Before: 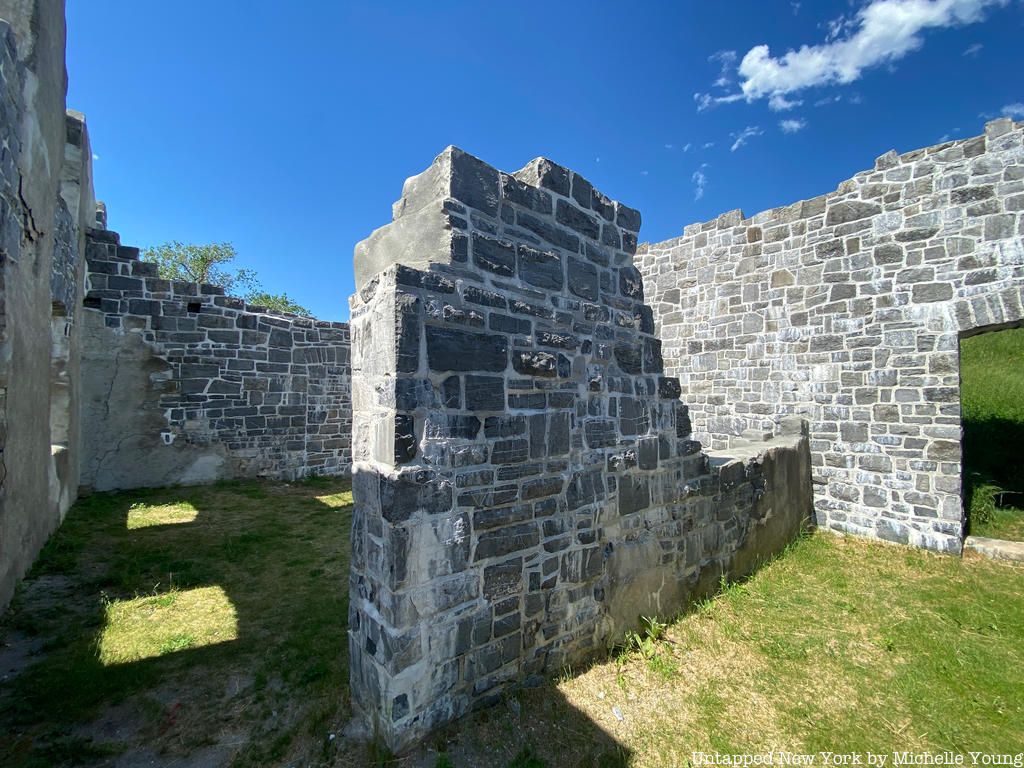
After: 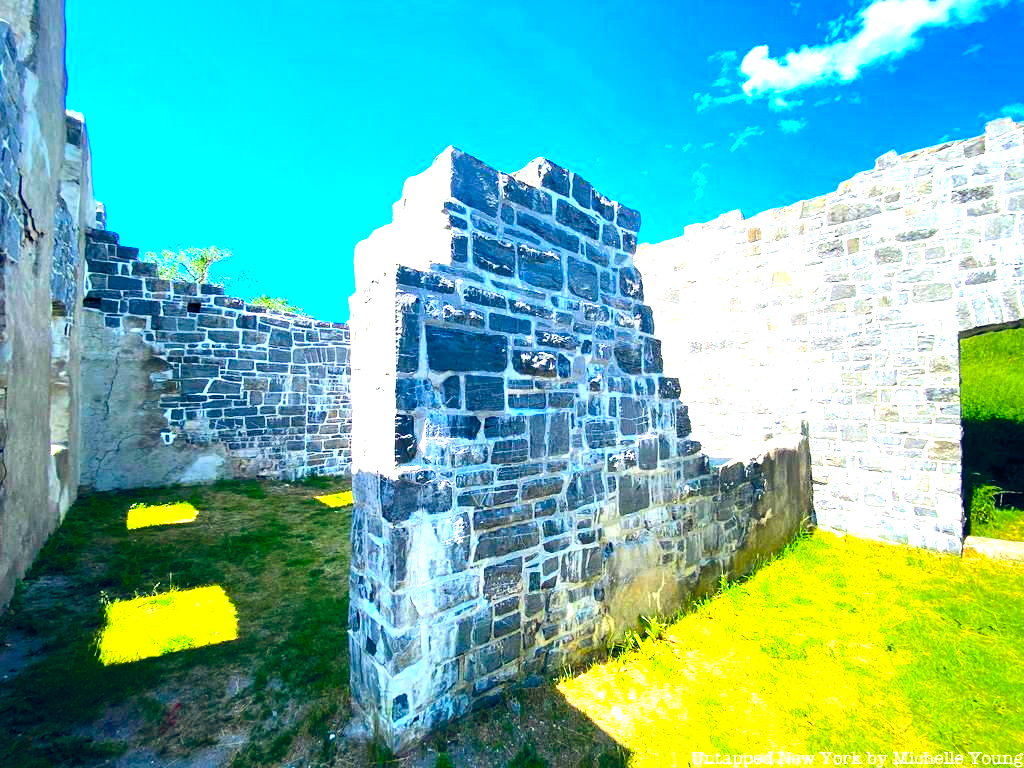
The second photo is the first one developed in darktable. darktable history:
contrast brightness saturation: contrast 0.184, saturation 0.305
color balance rgb: global offset › chroma 0.151%, global offset › hue 253.97°, perceptual saturation grading › global saturation 49.788%, perceptual brilliance grading › global brilliance 29.425%, global vibrance 20%
exposure: black level correction 0, exposure 1.096 EV, compensate exposure bias true, compensate highlight preservation false
vignetting: fall-off start 19.1%, fall-off radius 137.74%, brightness -0.312, saturation -0.057, center (-0.035, 0.154), width/height ratio 0.625, shape 0.578
